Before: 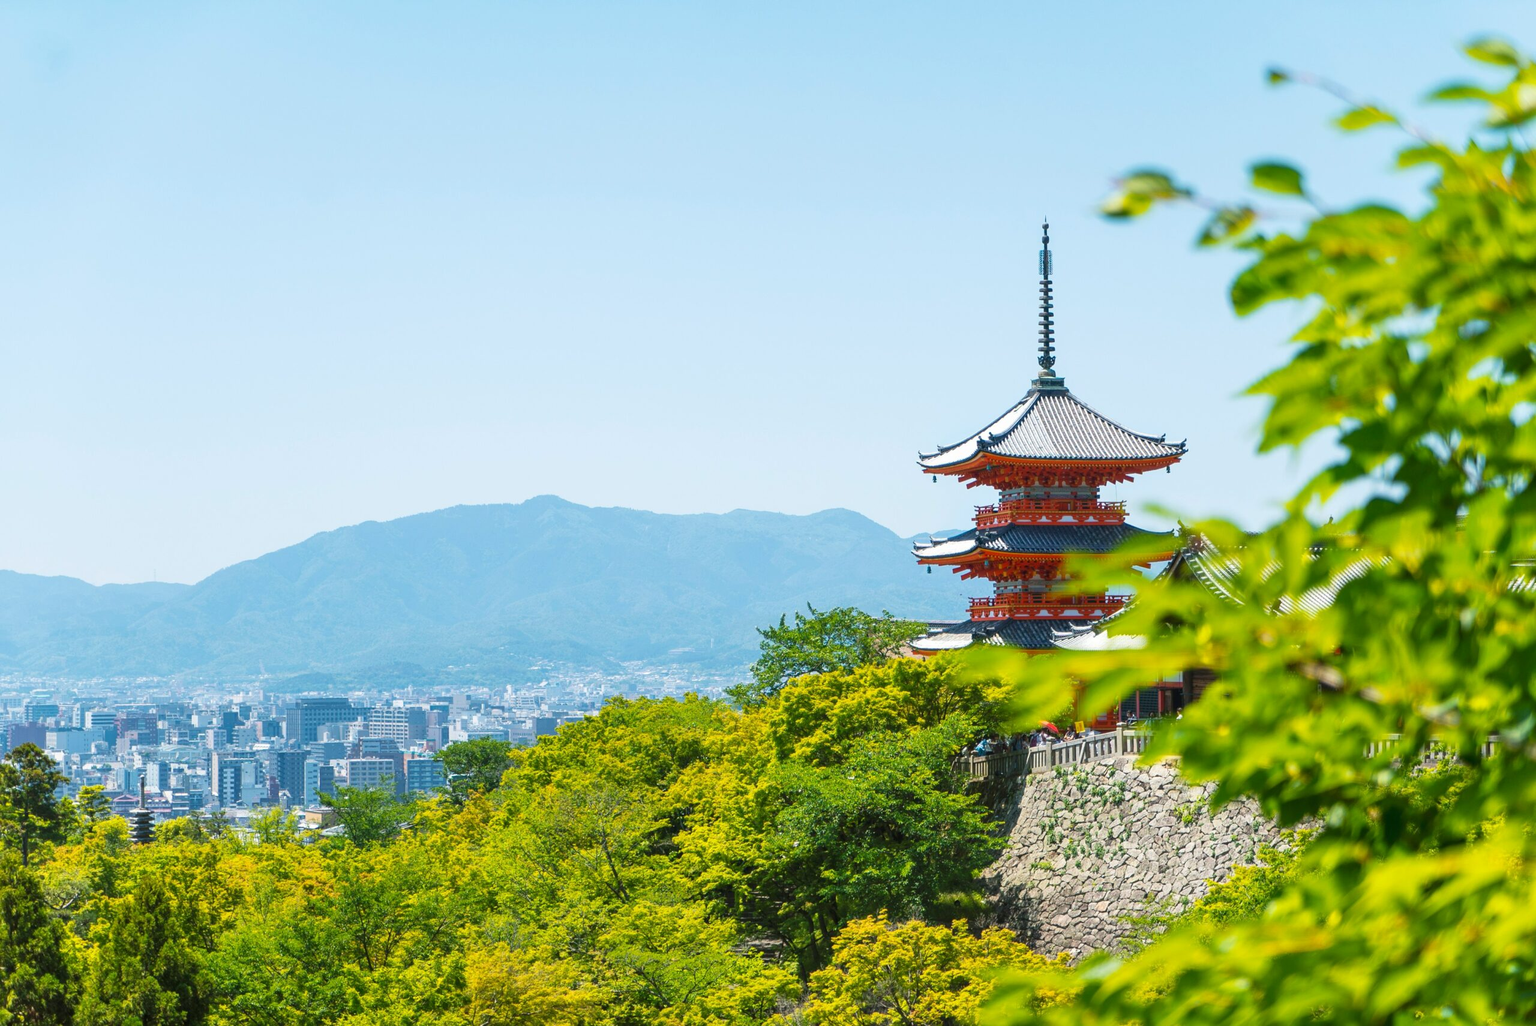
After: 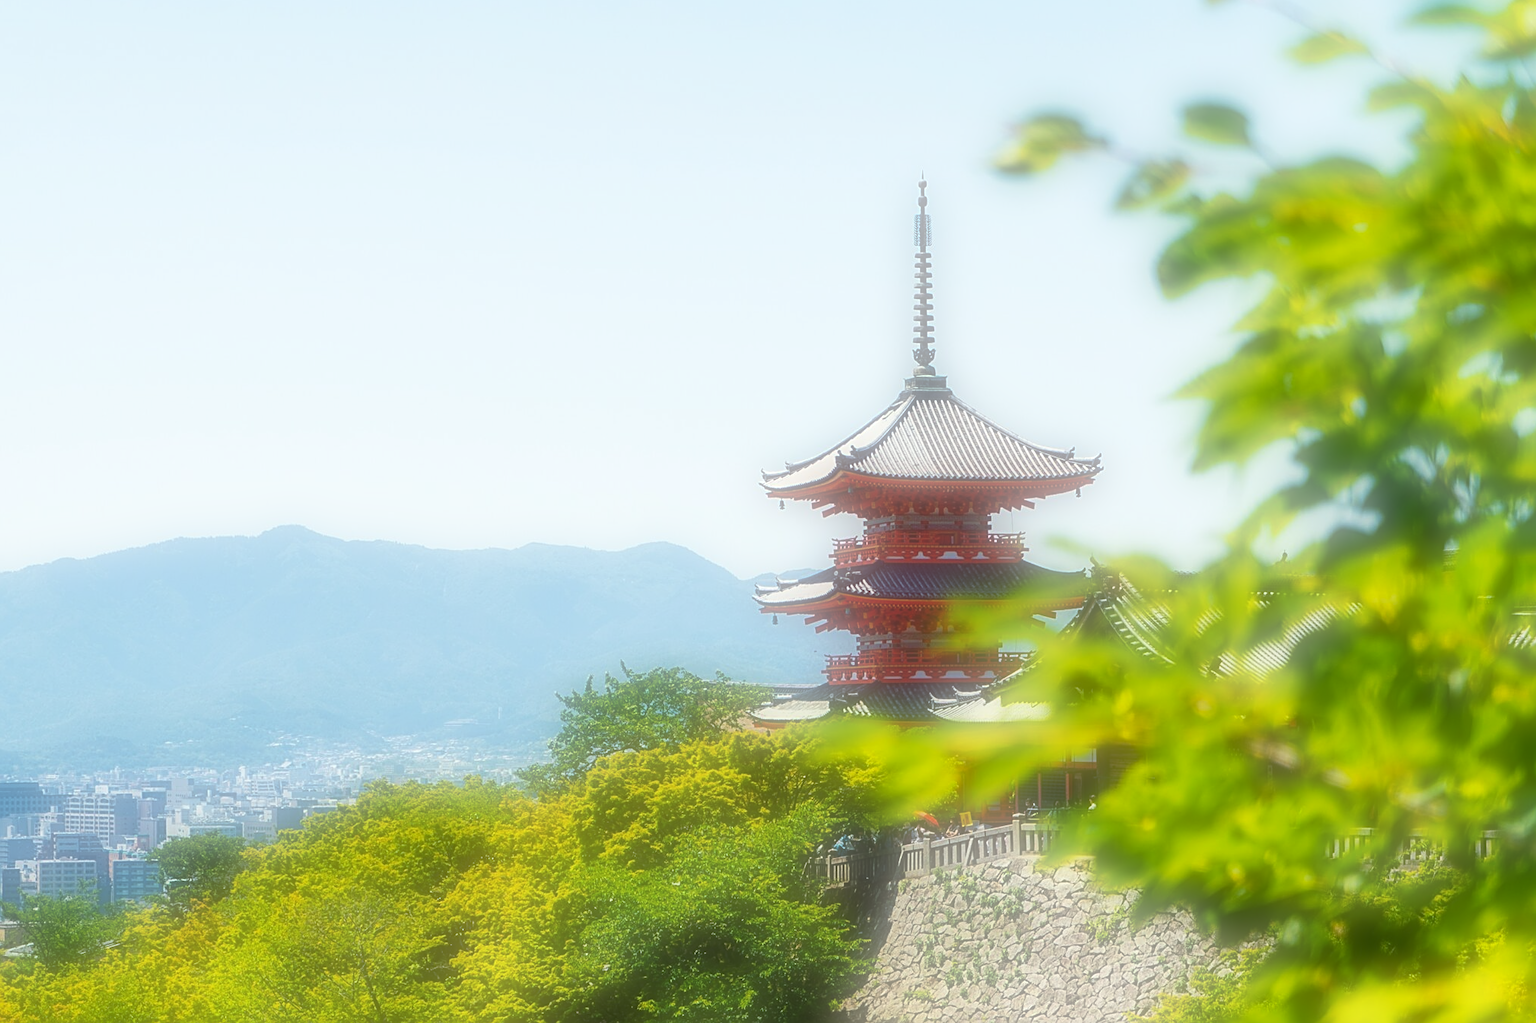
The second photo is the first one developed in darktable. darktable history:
crop and rotate: left 20.74%, top 7.912%, right 0.375%, bottom 13.378%
soften: on, module defaults
exposure: exposure 0.128 EV, compensate highlight preservation false
color correction: highlights a* -0.95, highlights b* 4.5, shadows a* 3.55
sharpen: on, module defaults
